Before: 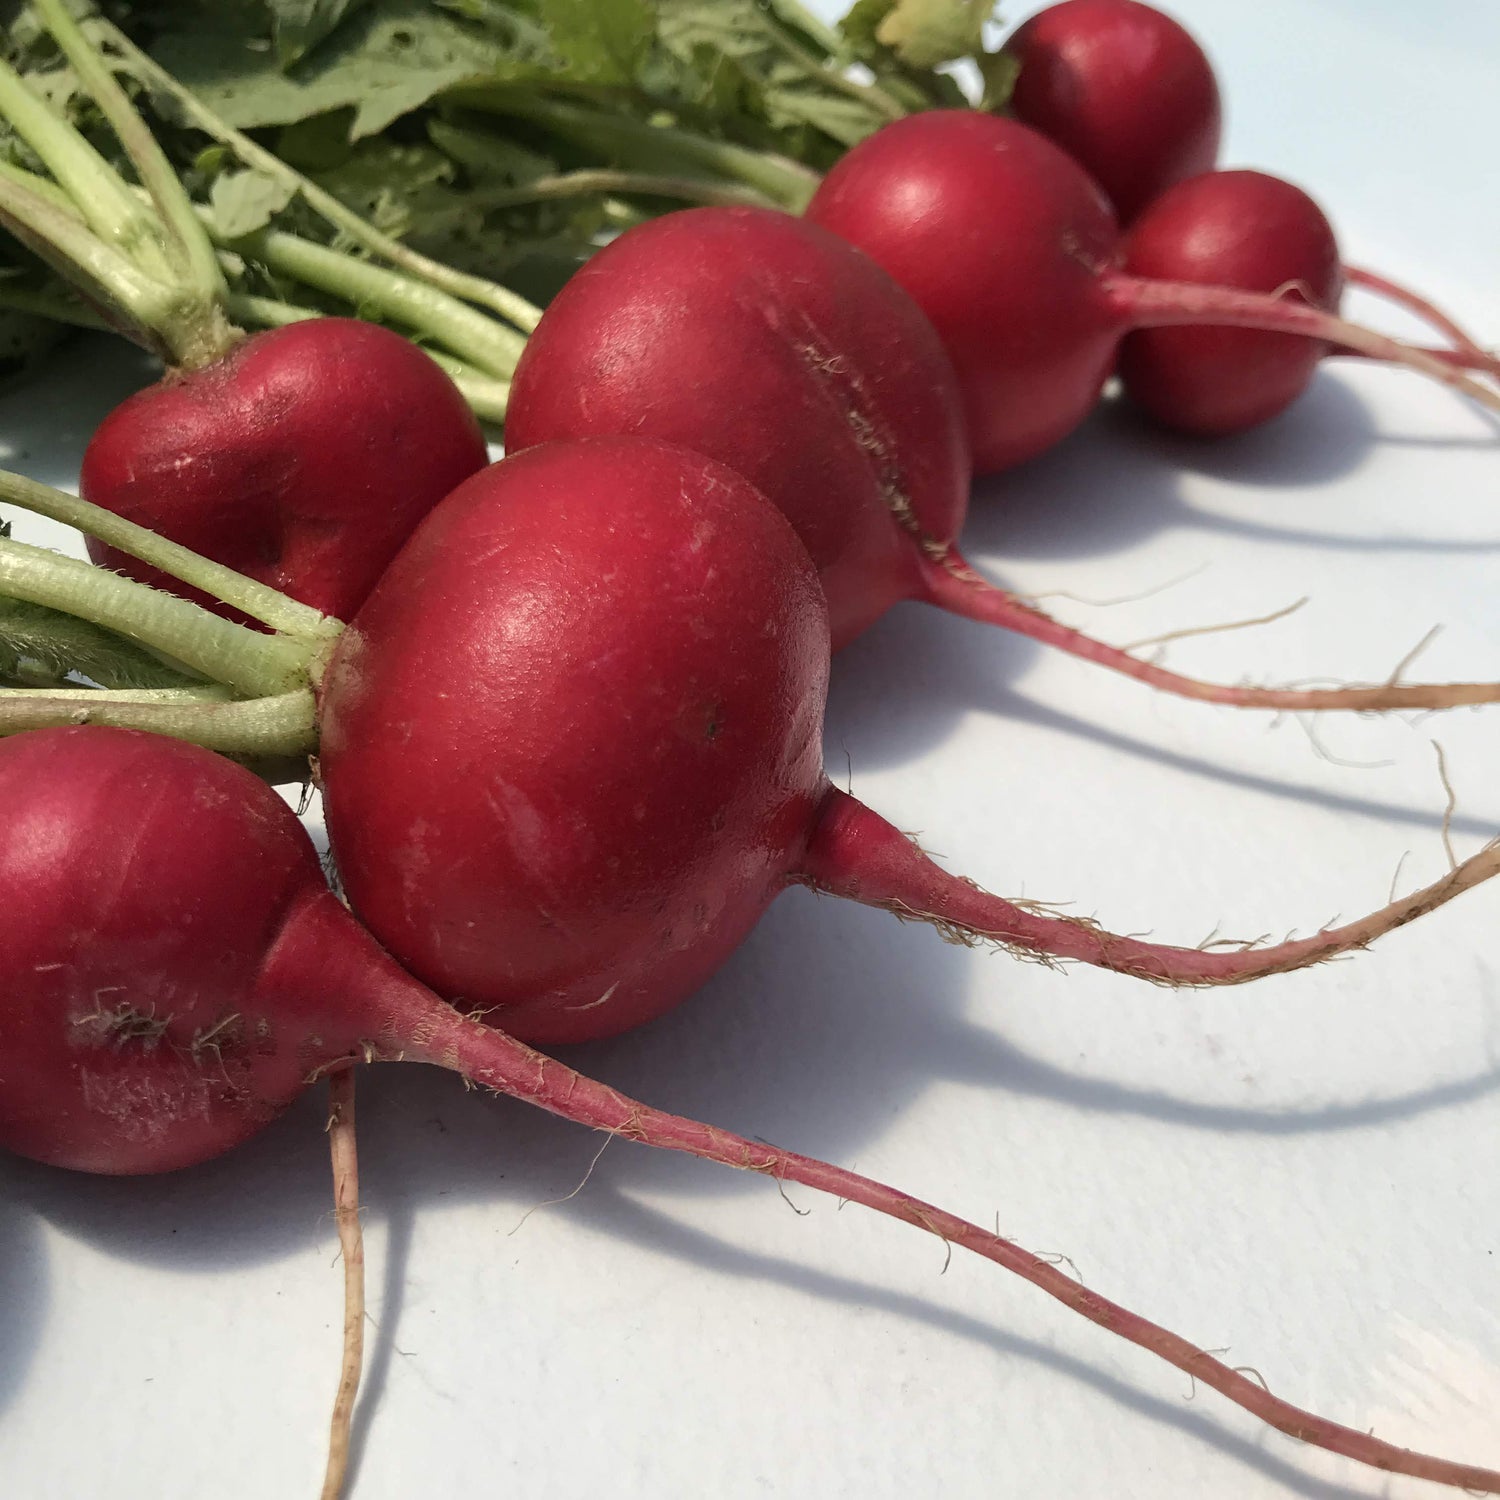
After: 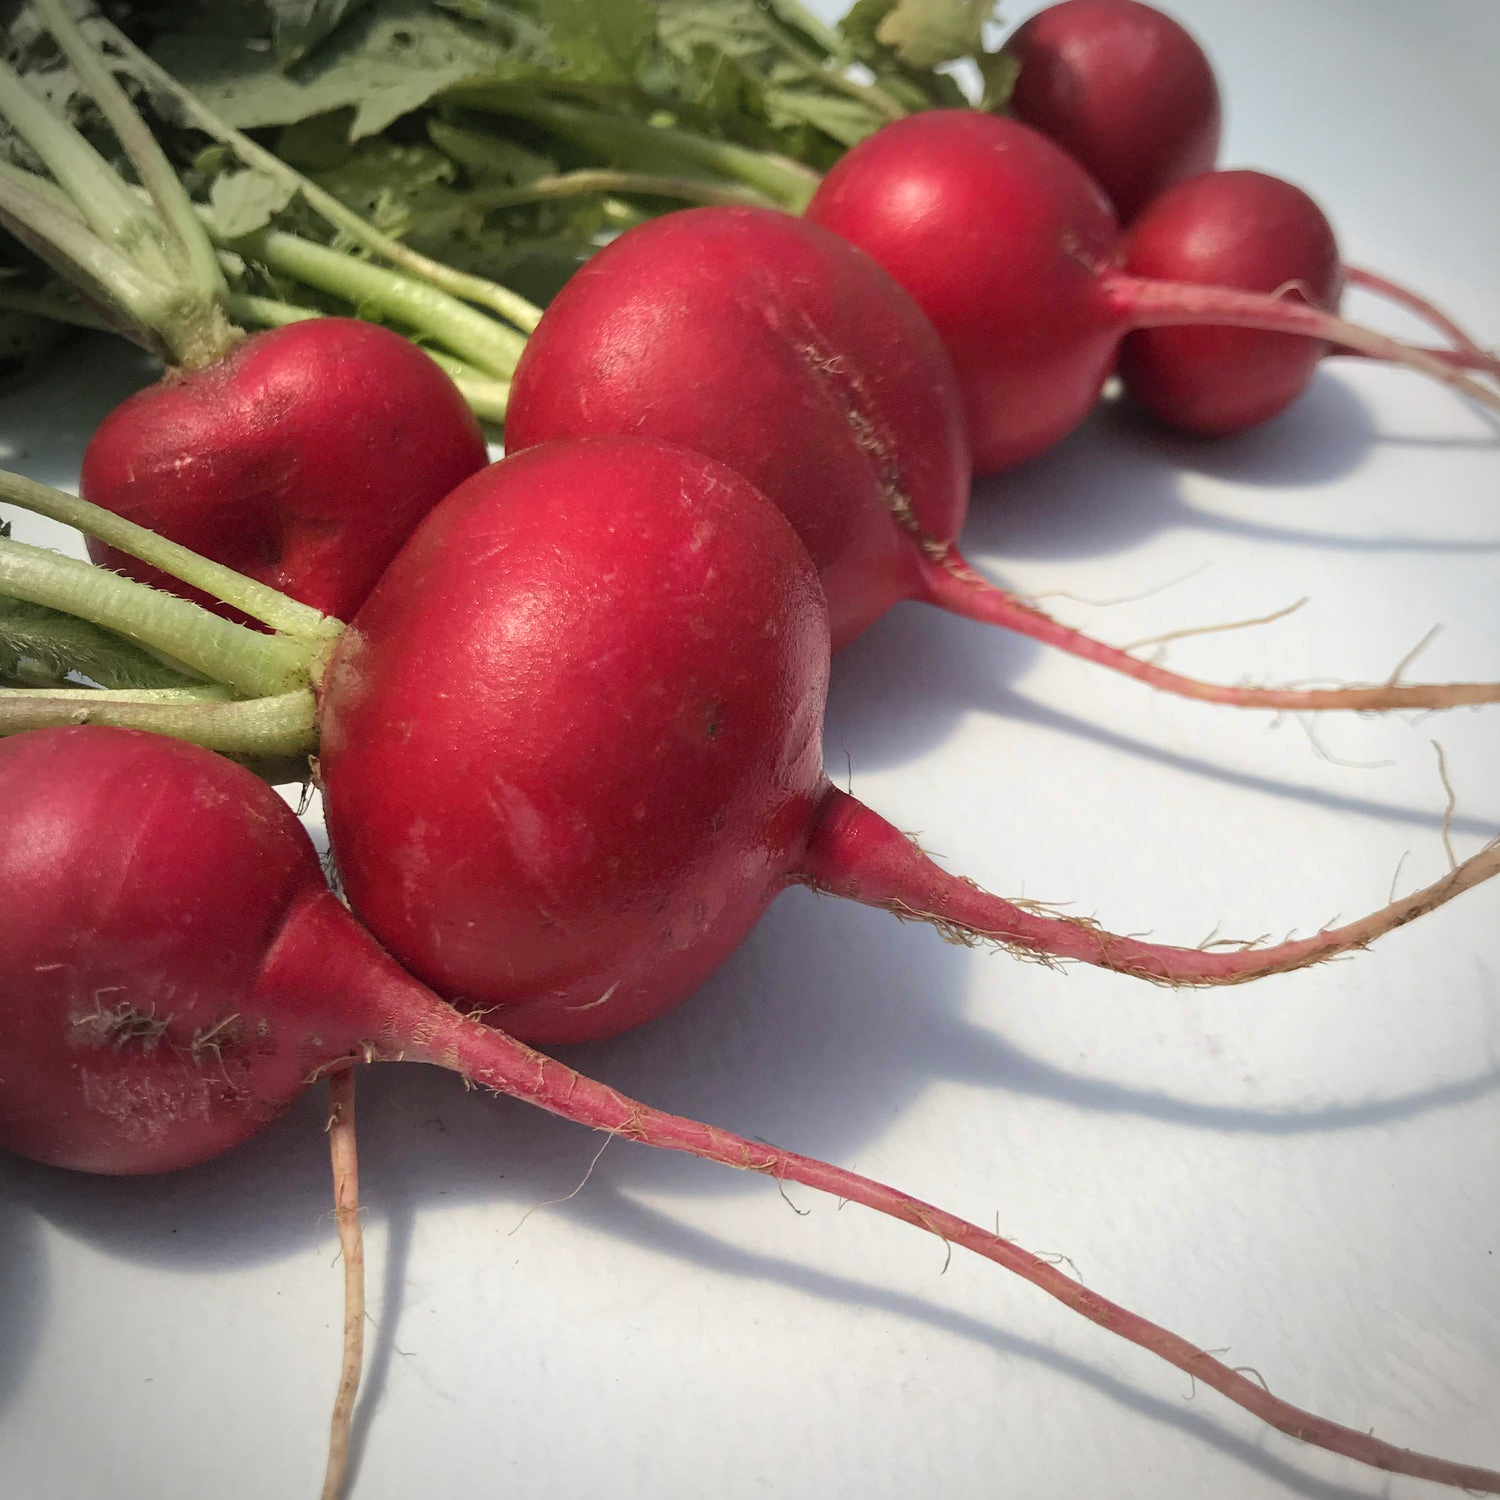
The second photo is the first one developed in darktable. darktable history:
contrast brightness saturation: brightness 0.09, saturation 0.19
vignetting: on, module defaults
